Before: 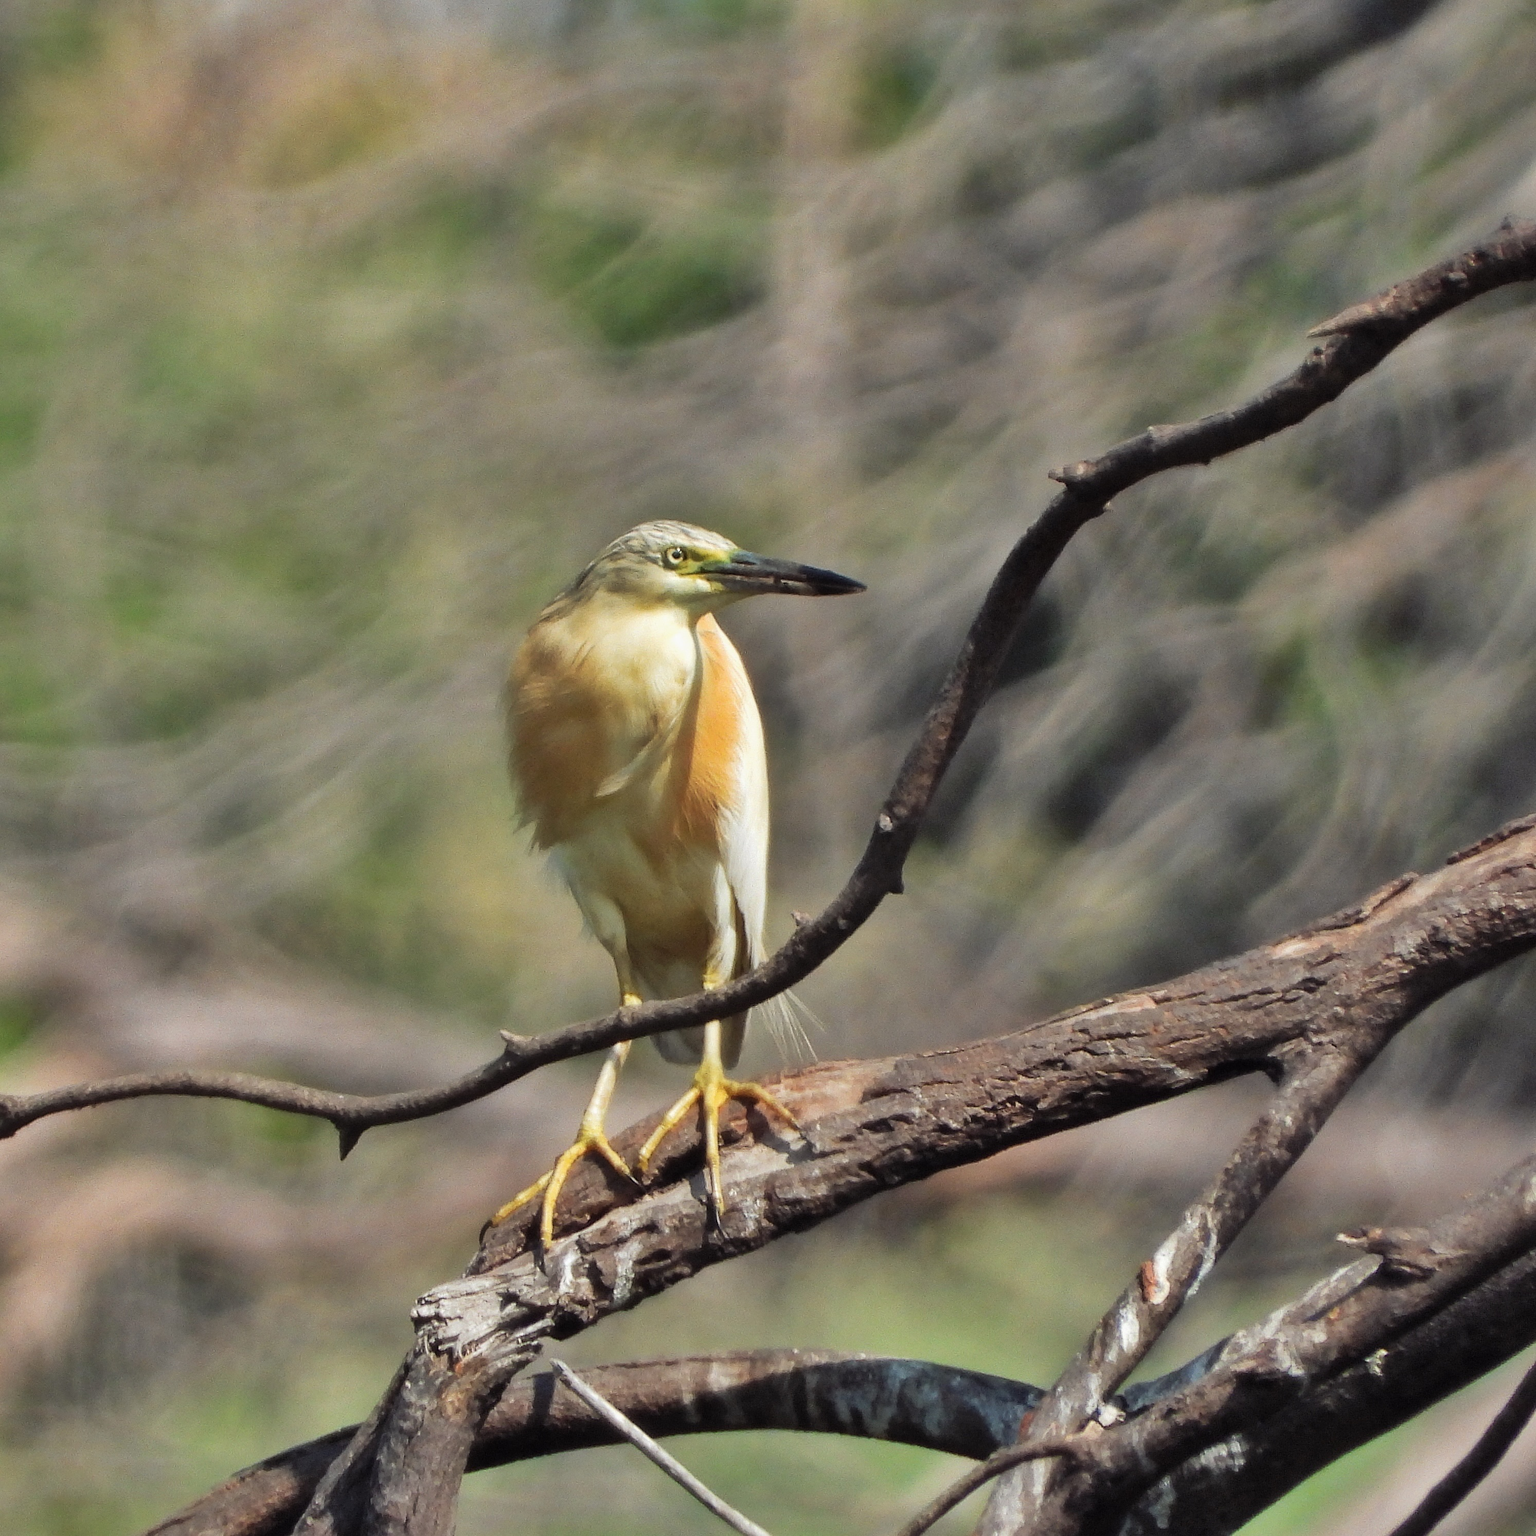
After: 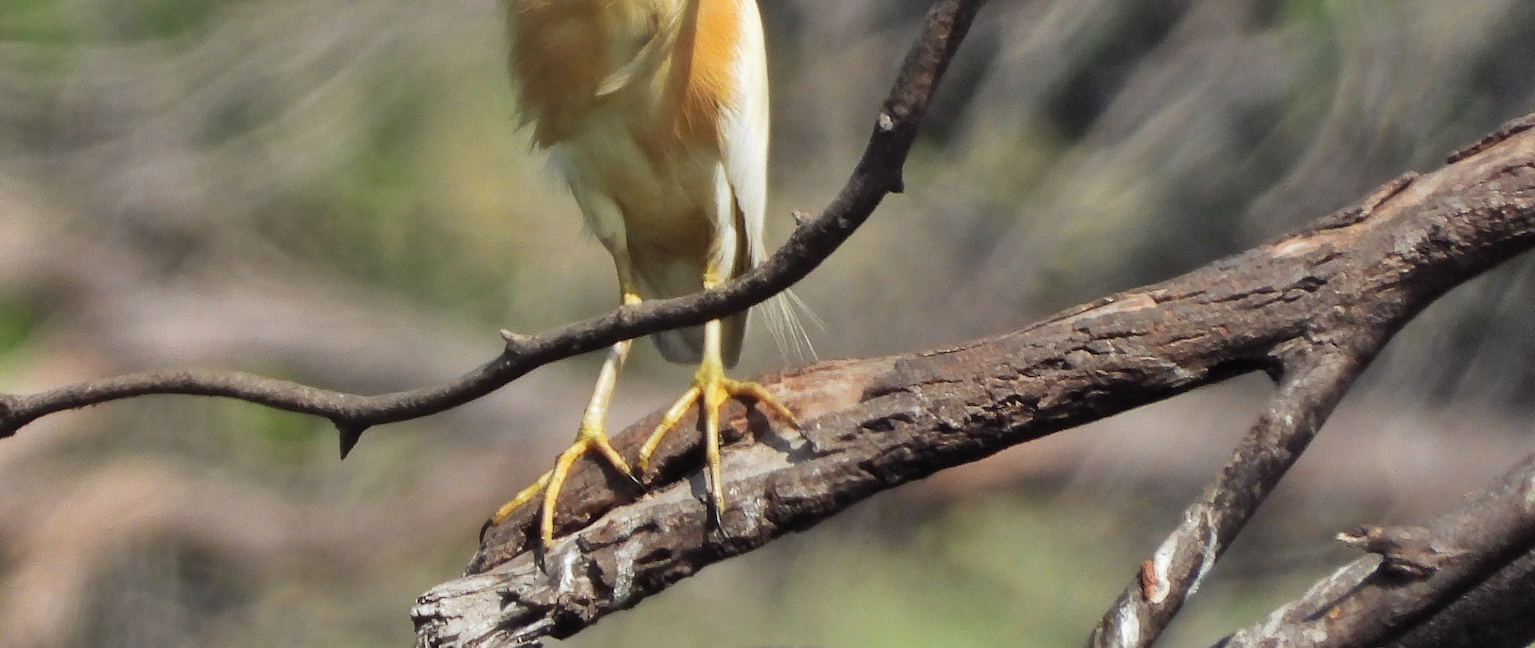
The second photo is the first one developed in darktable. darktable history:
crop: top 45.664%, bottom 12.129%
